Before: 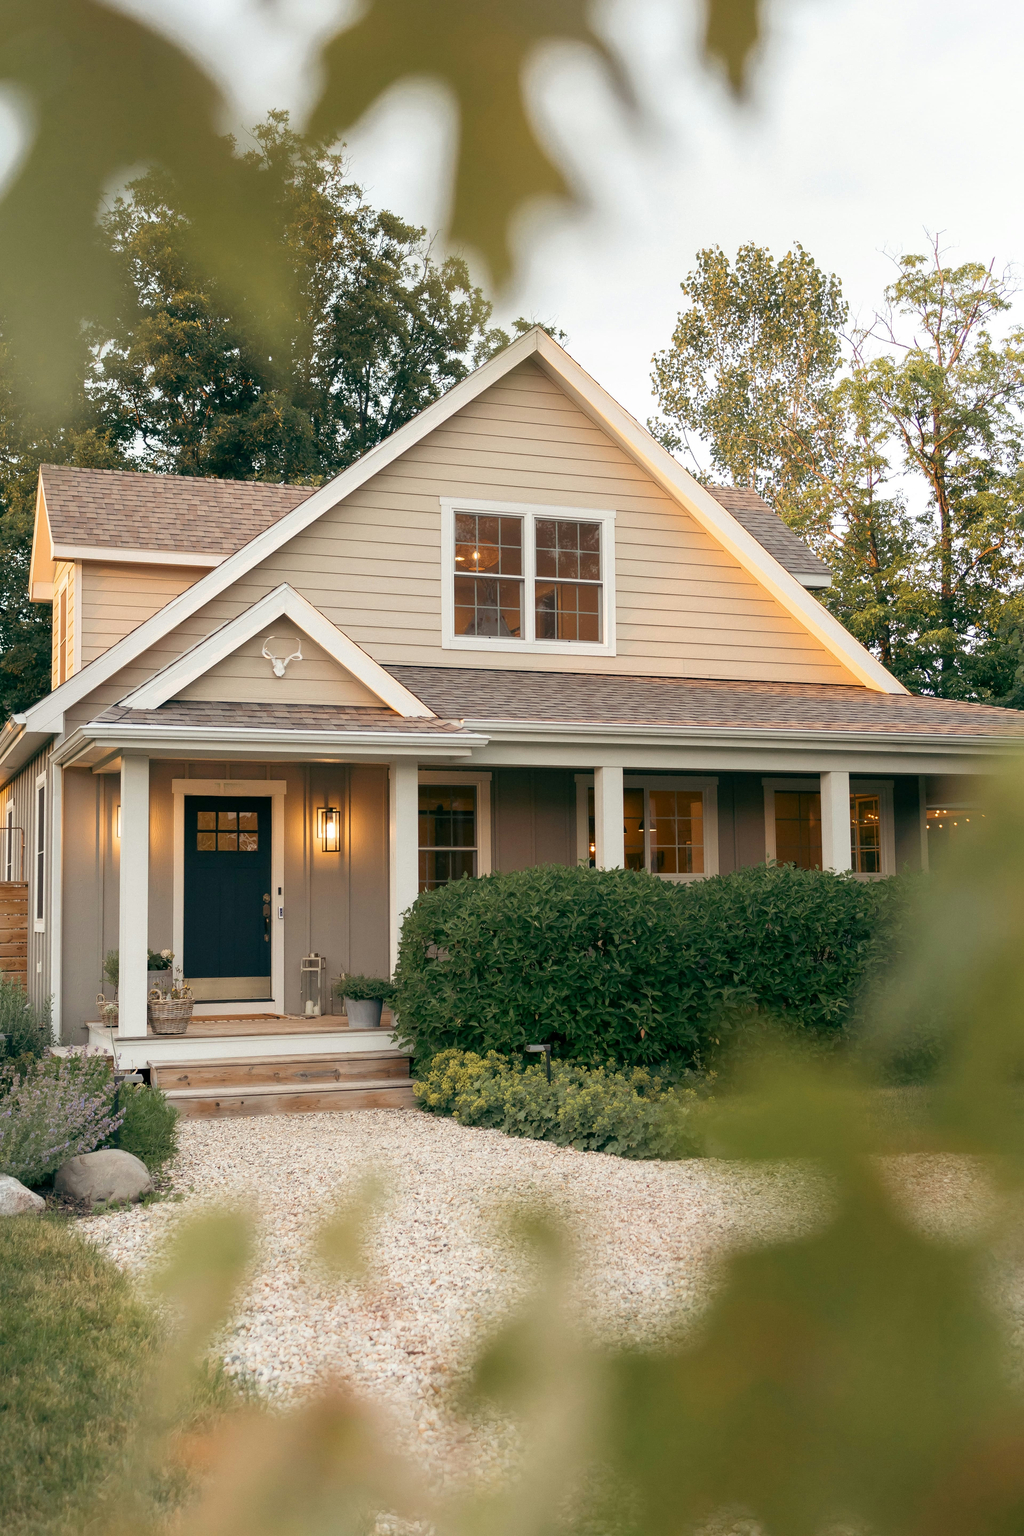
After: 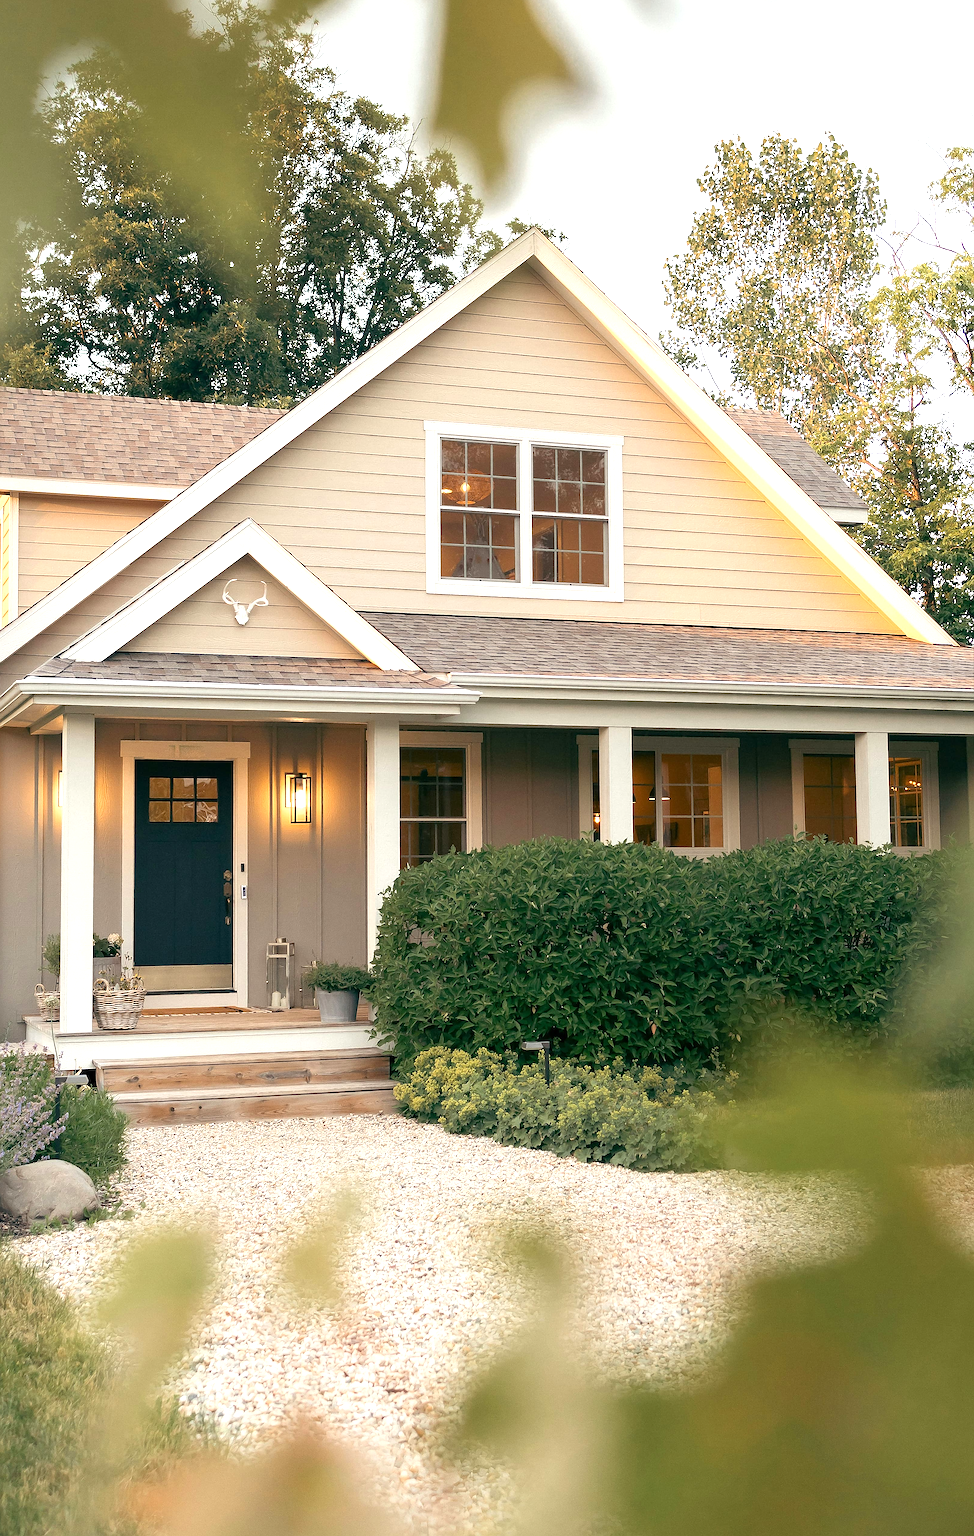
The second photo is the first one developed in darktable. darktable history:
crop: left 6.446%, top 8.188%, right 9.538%, bottom 3.548%
sharpen: radius 1.4, amount 1.25, threshold 0.7
exposure: exposure 0.6 EV, compensate highlight preservation false
